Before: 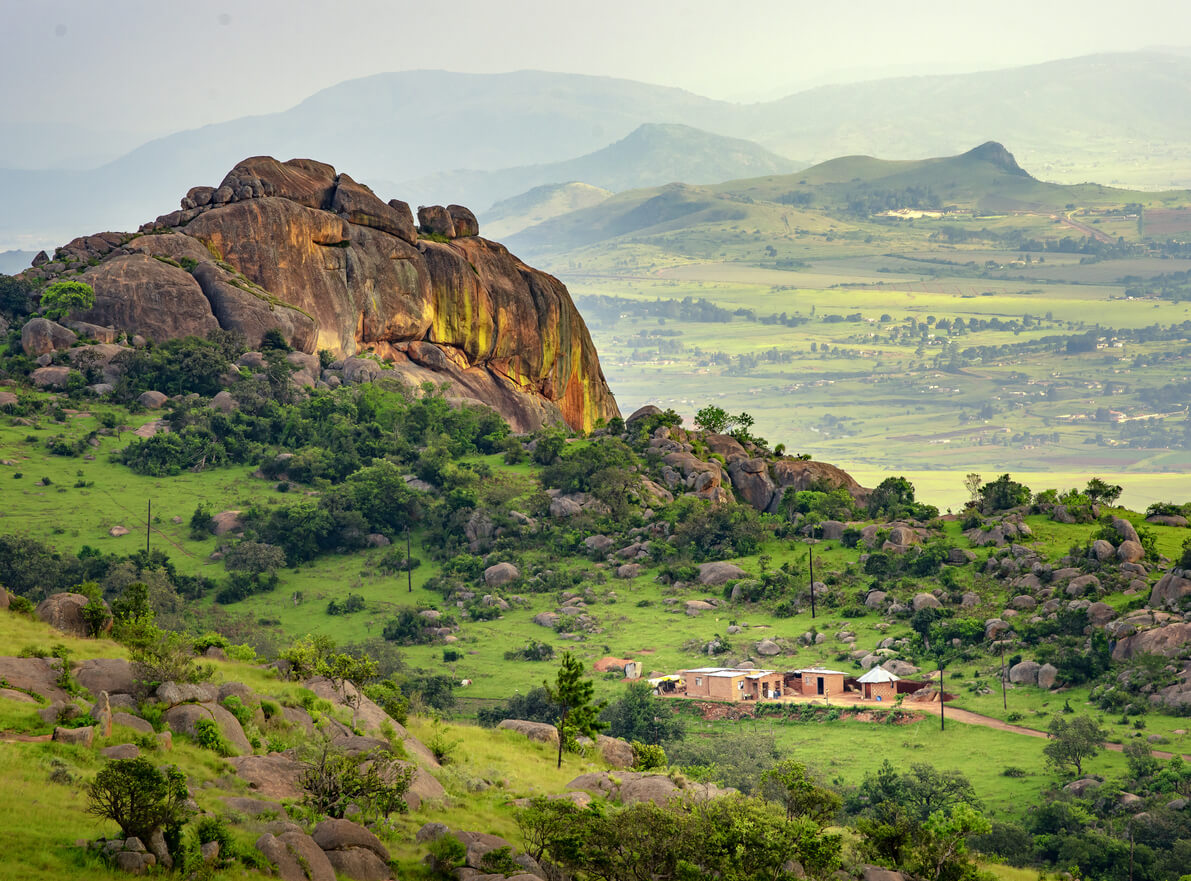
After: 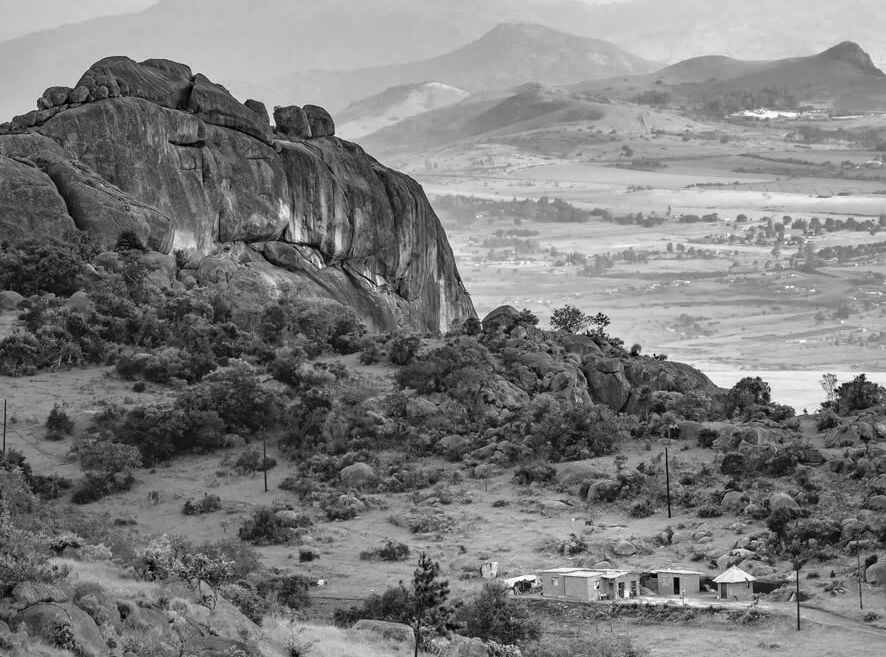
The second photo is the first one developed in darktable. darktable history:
exposure: exposure -0.155 EV, compensate exposure bias true, compensate highlight preservation false
color zones: curves: ch0 [(0.002, 0.593) (0.143, 0.417) (0.285, 0.541) (0.455, 0.289) (0.608, 0.327) (0.727, 0.283) (0.869, 0.571) (1, 0.603)]; ch1 [(0, 0) (0.143, 0) (0.286, 0) (0.429, 0) (0.571, 0) (0.714, 0) (0.857, 0)]
crop and rotate: left 12.095%, top 11.444%, right 13.486%, bottom 13.889%
